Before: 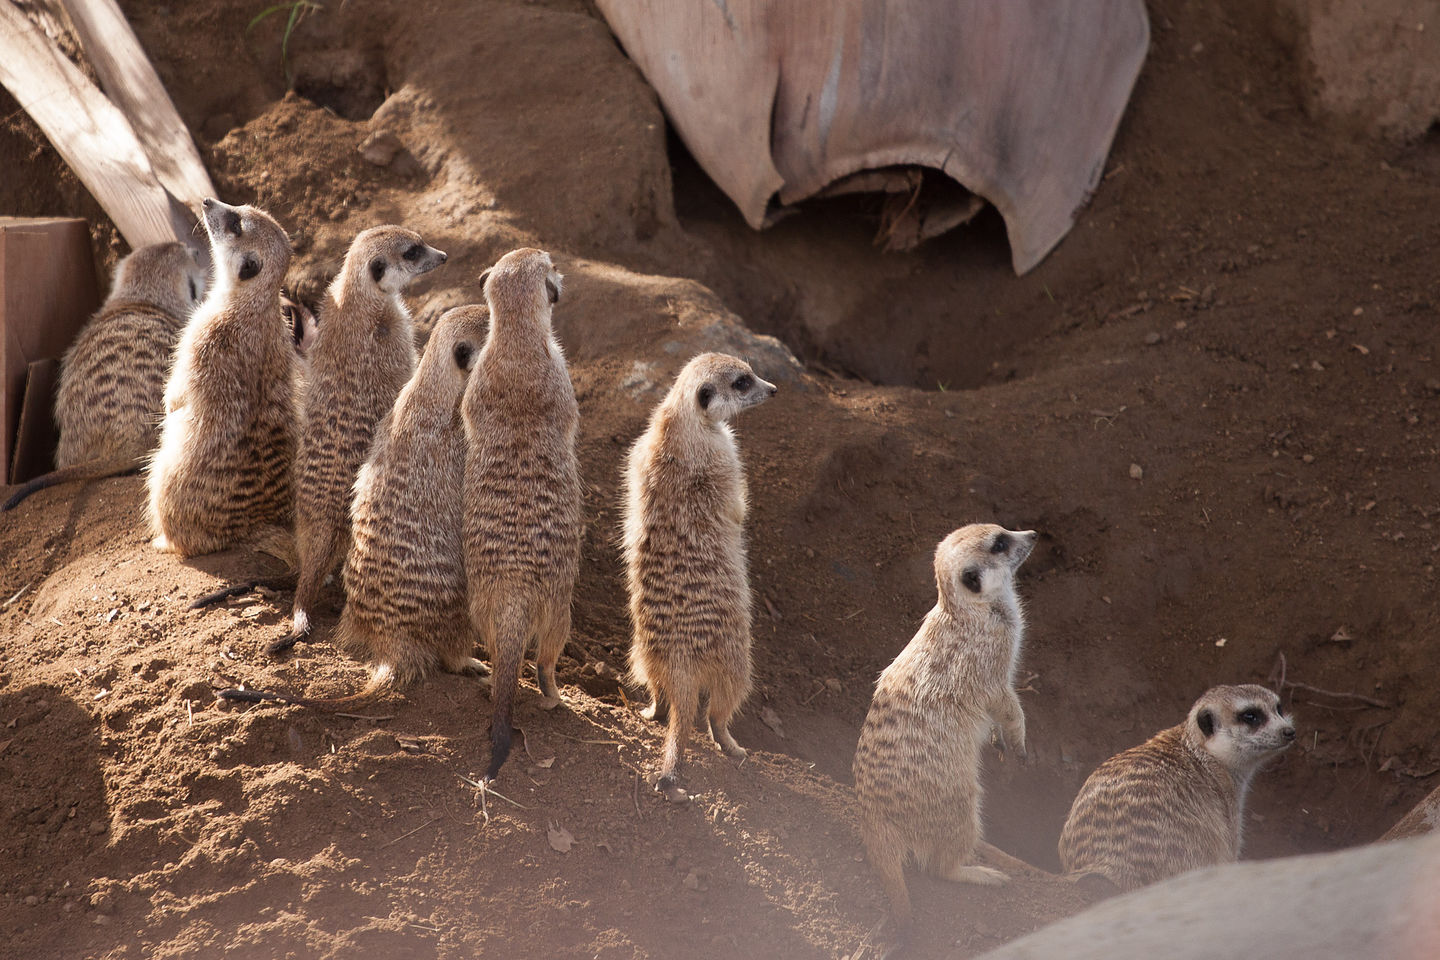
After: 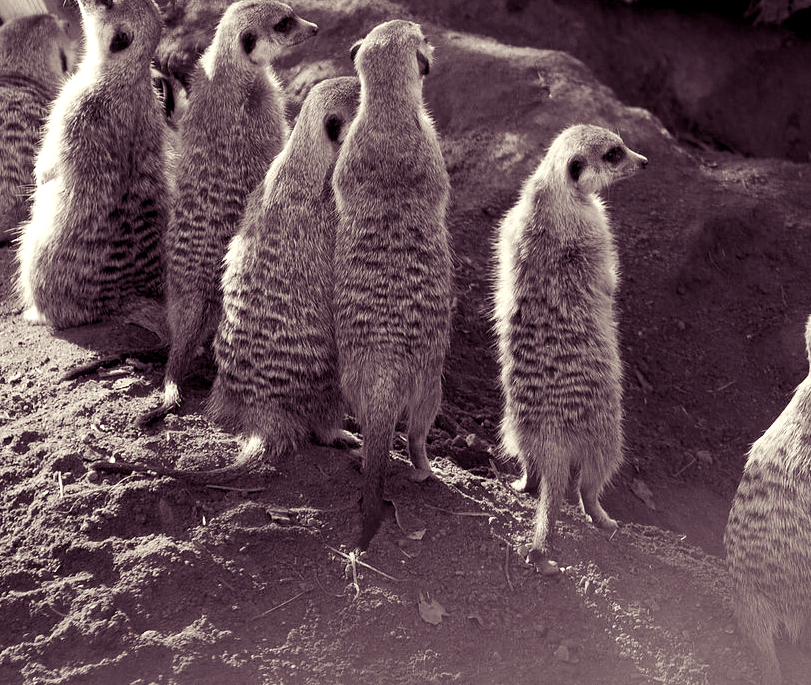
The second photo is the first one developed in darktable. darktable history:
color calibration: output gray [0.246, 0.254, 0.501, 0], gray › normalize channels true, illuminant same as pipeline (D50), adaptation XYZ, x 0.346, y 0.359, gamut compression 0
crop: left 8.966%, top 23.852%, right 34.699%, bottom 4.703%
color balance rgb: shadows lift › luminance -21.66%, shadows lift › chroma 8.98%, shadows lift › hue 283.37°, power › chroma 1.55%, power › hue 25.59°, highlights gain › luminance 6.08%, highlights gain › chroma 2.55%, highlights gain › hue 90°, global offset › luminance -0.87%, perceptual saturation grading › global saturation 27.49%, perceptual saturation grading › highlights -28.39%, perceptual saturation grading › mid-tones 15.22%, perceptual saturation grading › shadows 33.98%, perceptual brilliance grading › highlights 10%, perceptual brilliance grading › mid-tones 5%
contrast brightness saturation: contrast 0.07
